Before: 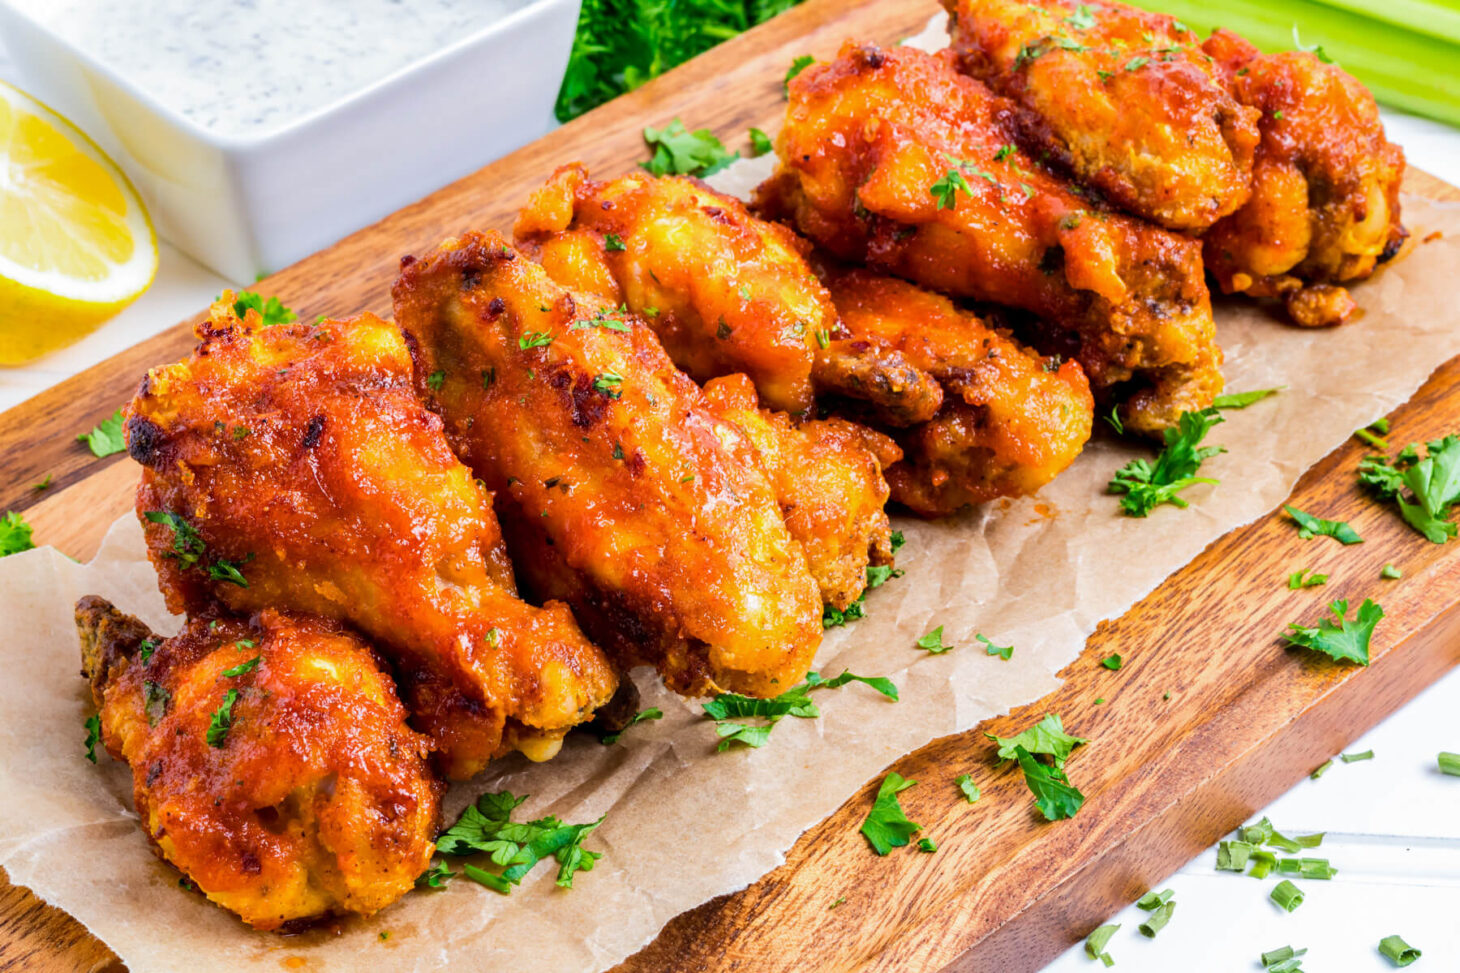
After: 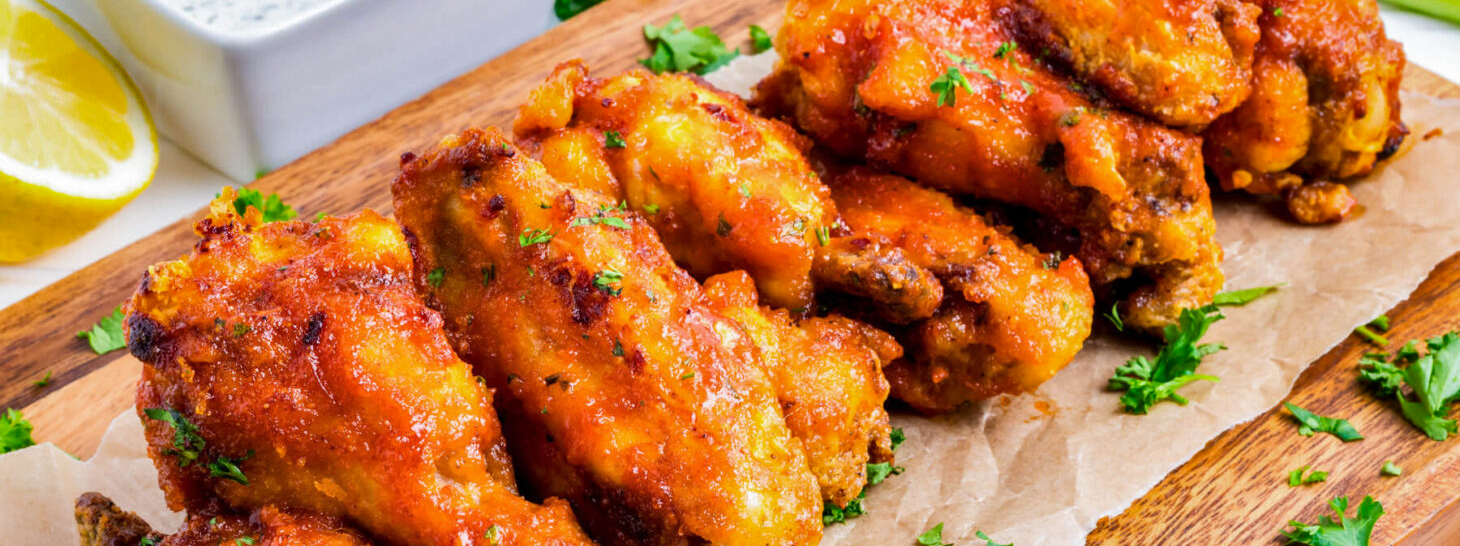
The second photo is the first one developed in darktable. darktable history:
crop and rotate: top 10.605%, bottom 33.274%
shadows and highlights: soften with gaussian
